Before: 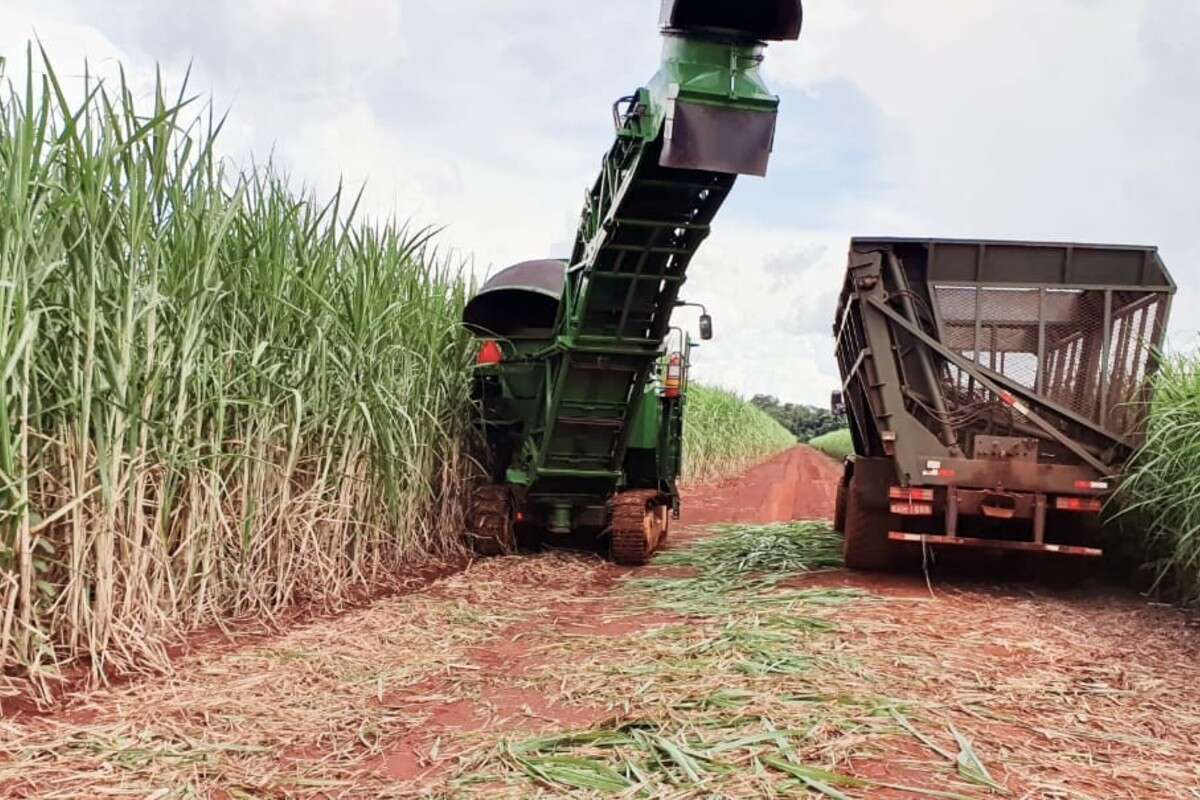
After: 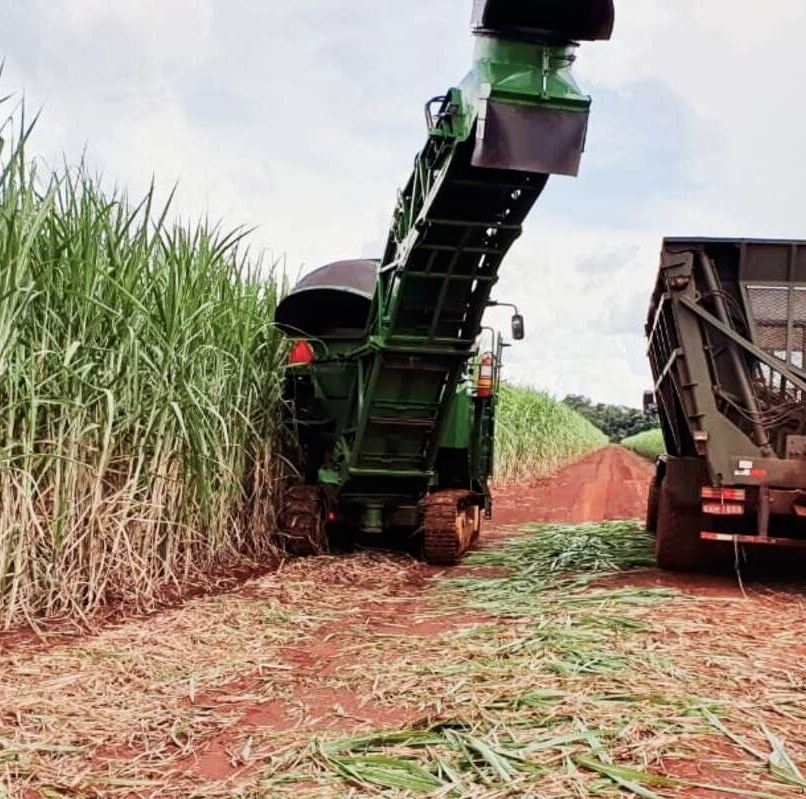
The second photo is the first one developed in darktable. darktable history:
local contrast: highlights 104%, shadows 100%, detail 119%, midtone range 0.2
exposure: exposure -0.216 EV, compensate highlight preservation false
crop and rotate: left 15.75%, right 17.062%
tone curve: curves: ch0 [(0, 0.015) (0.037, 0.032) (0.131, 0.113) (0.275, 0.26) (0.497, 0.505) (0.617, 0.643) (0.704, 0.735) (0.813, 0.842) (0.911, 0.931) (0.997, 1)]; ch1 [(0, 0) (0.301, 0.3) (0.444, 0.438) (0.493, 0.494) (0.501, 0.5) (0.534, 0.543) (0.582, 0.605) (0.658, 0.687) (0.746, 0.79) (1, 1)]; ch2 [(0, 0) (0.246, 0.234) (0.36, 0.356) (0.415, 0.426) (0.476, 0.492) (0.502, 0.499) (0.525, 0.517) (0.533, 0.534) (0.586, 0.598) (0.634, 0.643) (0.706, 0.717) (0.853, 0.83) (1, 0.951)], preserve colors none
contrast brightness saturation: contrast 0.083, saturation 0.018
